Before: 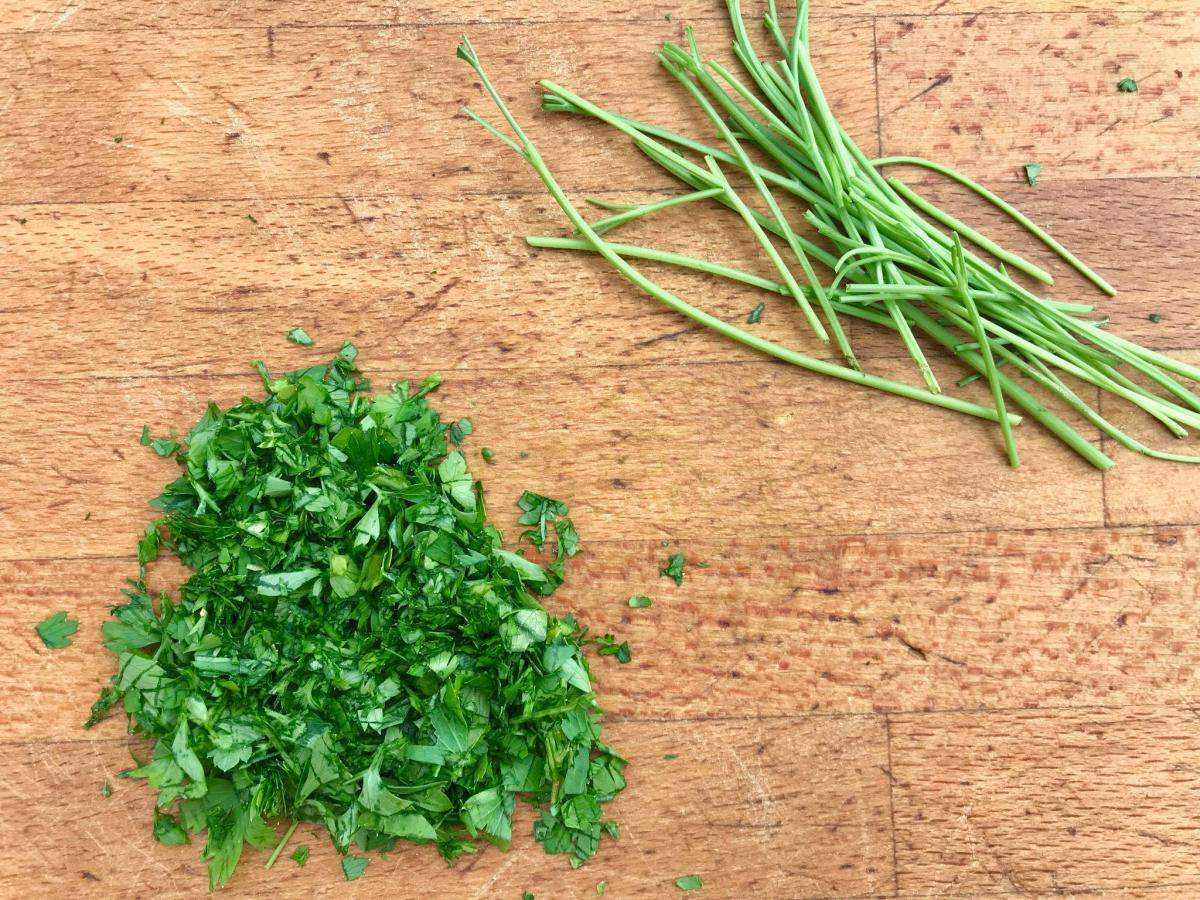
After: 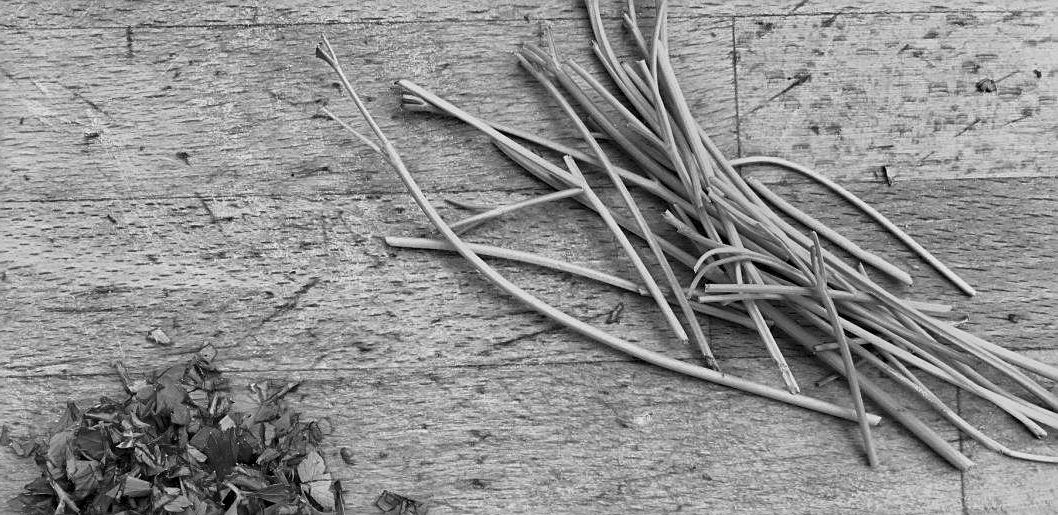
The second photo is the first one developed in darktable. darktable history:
sharpen: on, module defaults
levels: levels [0.116, 0.574, 1]
crop and rotate: left 11.812%, bottom 42.776%
monochrome: a 79.32, b 81.83, size 1.1
exposure: exposure 0.2 EV, compensate highlight preservation false
shadows and highlights: shadows 25, highlights -25
